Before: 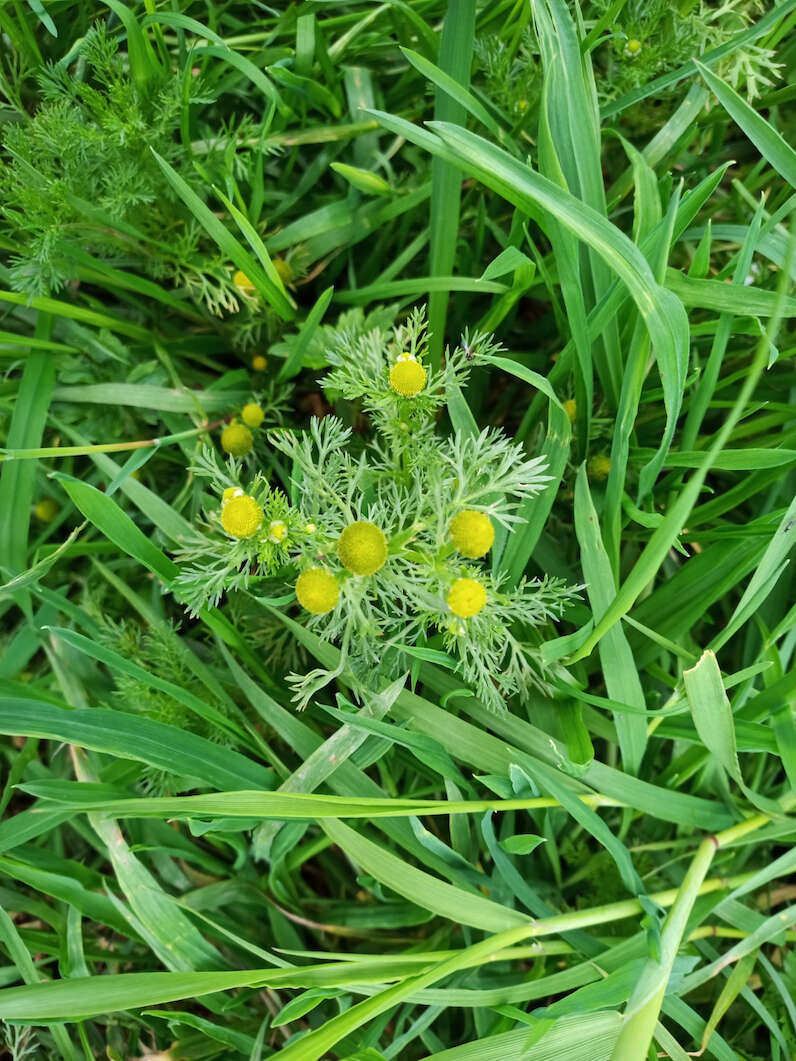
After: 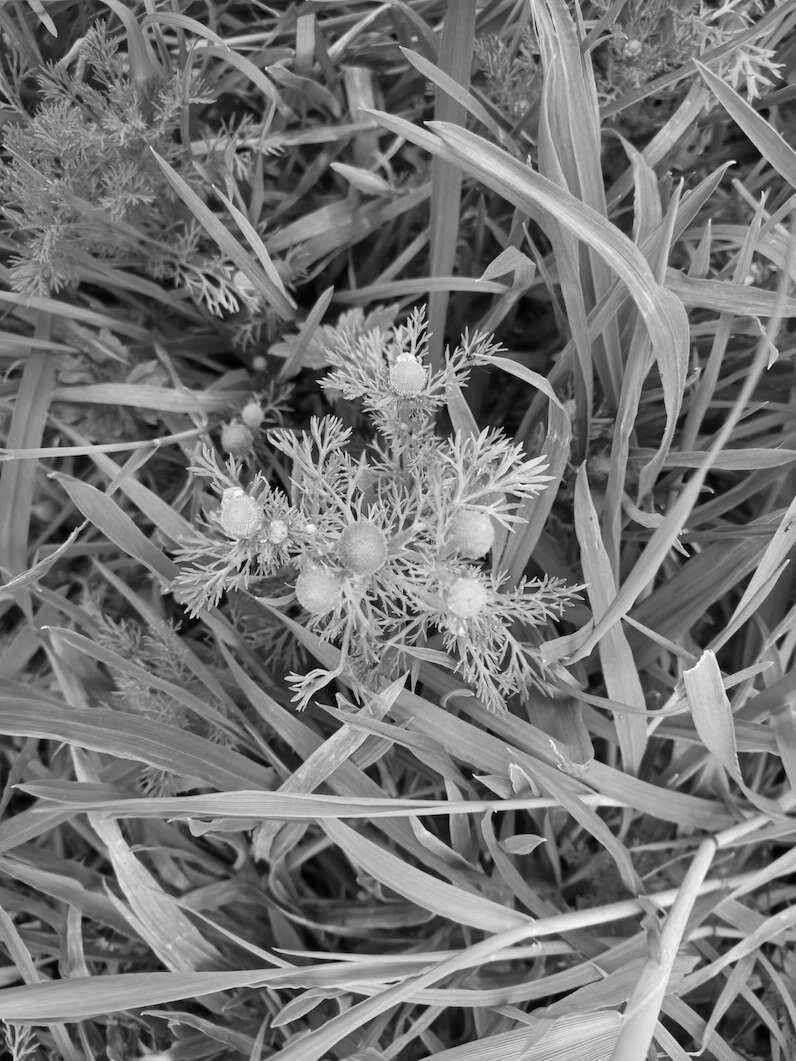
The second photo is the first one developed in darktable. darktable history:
monochrome: on, module defaults
shadows and highlights: low approximation 0.01, soften with gaussian
